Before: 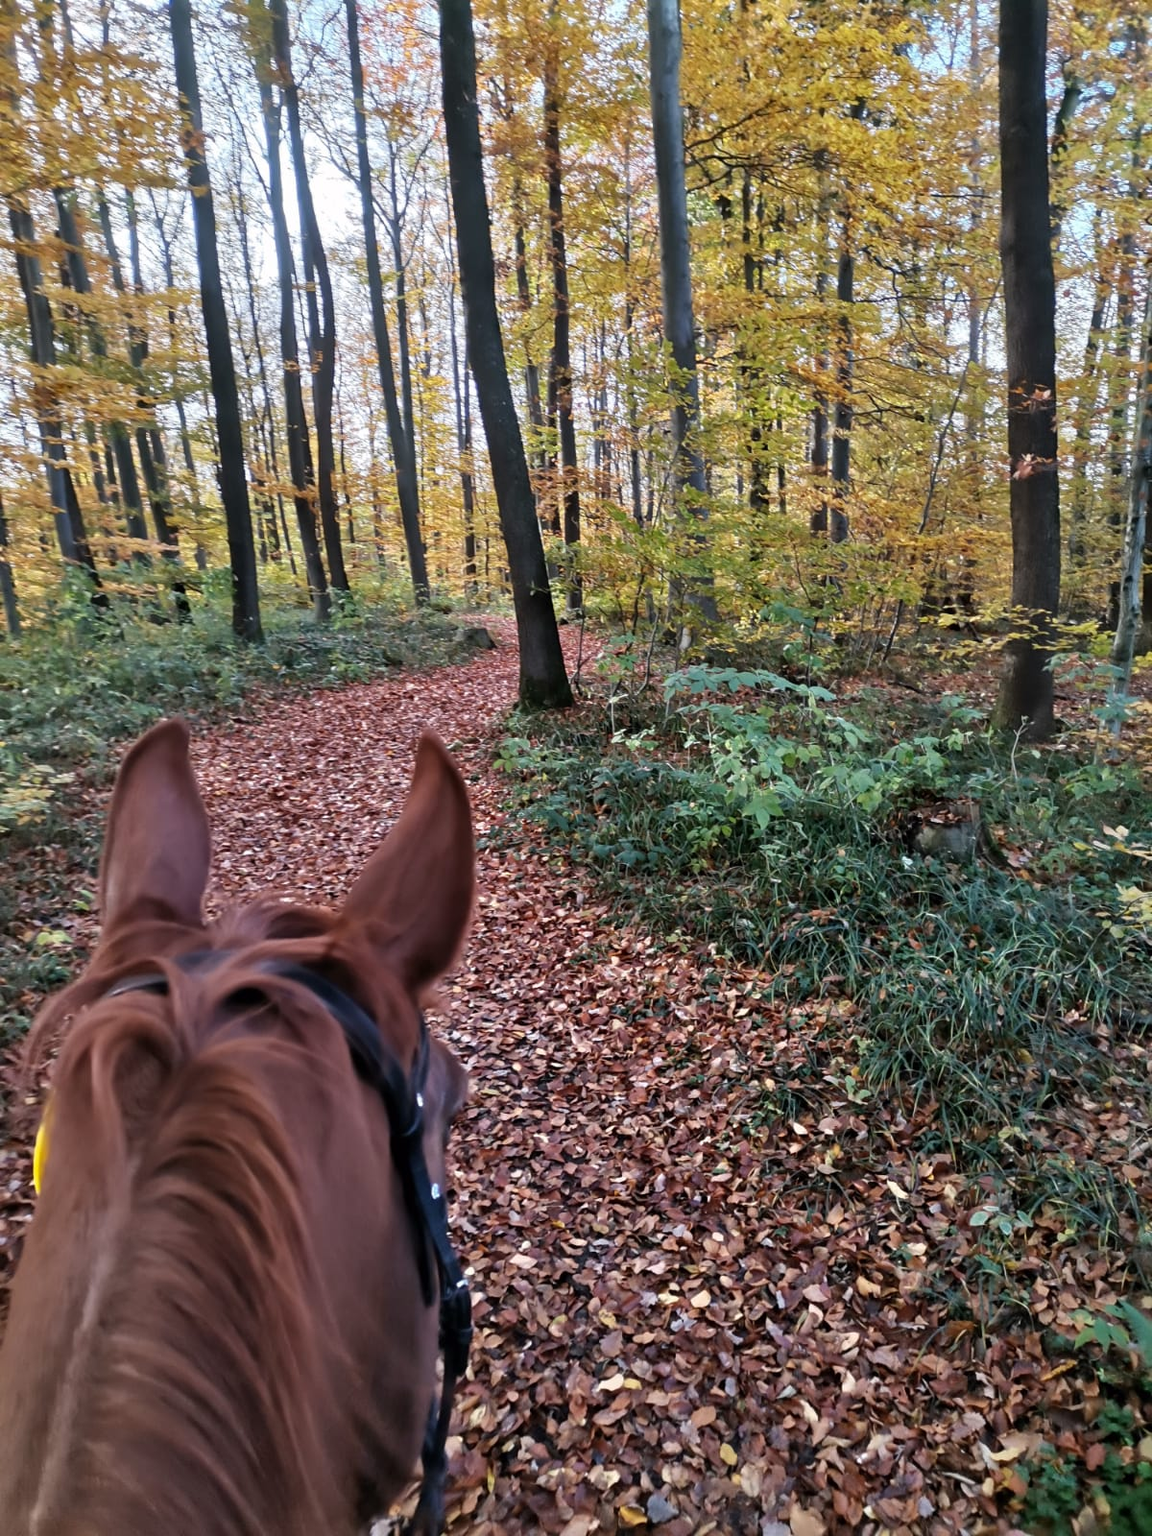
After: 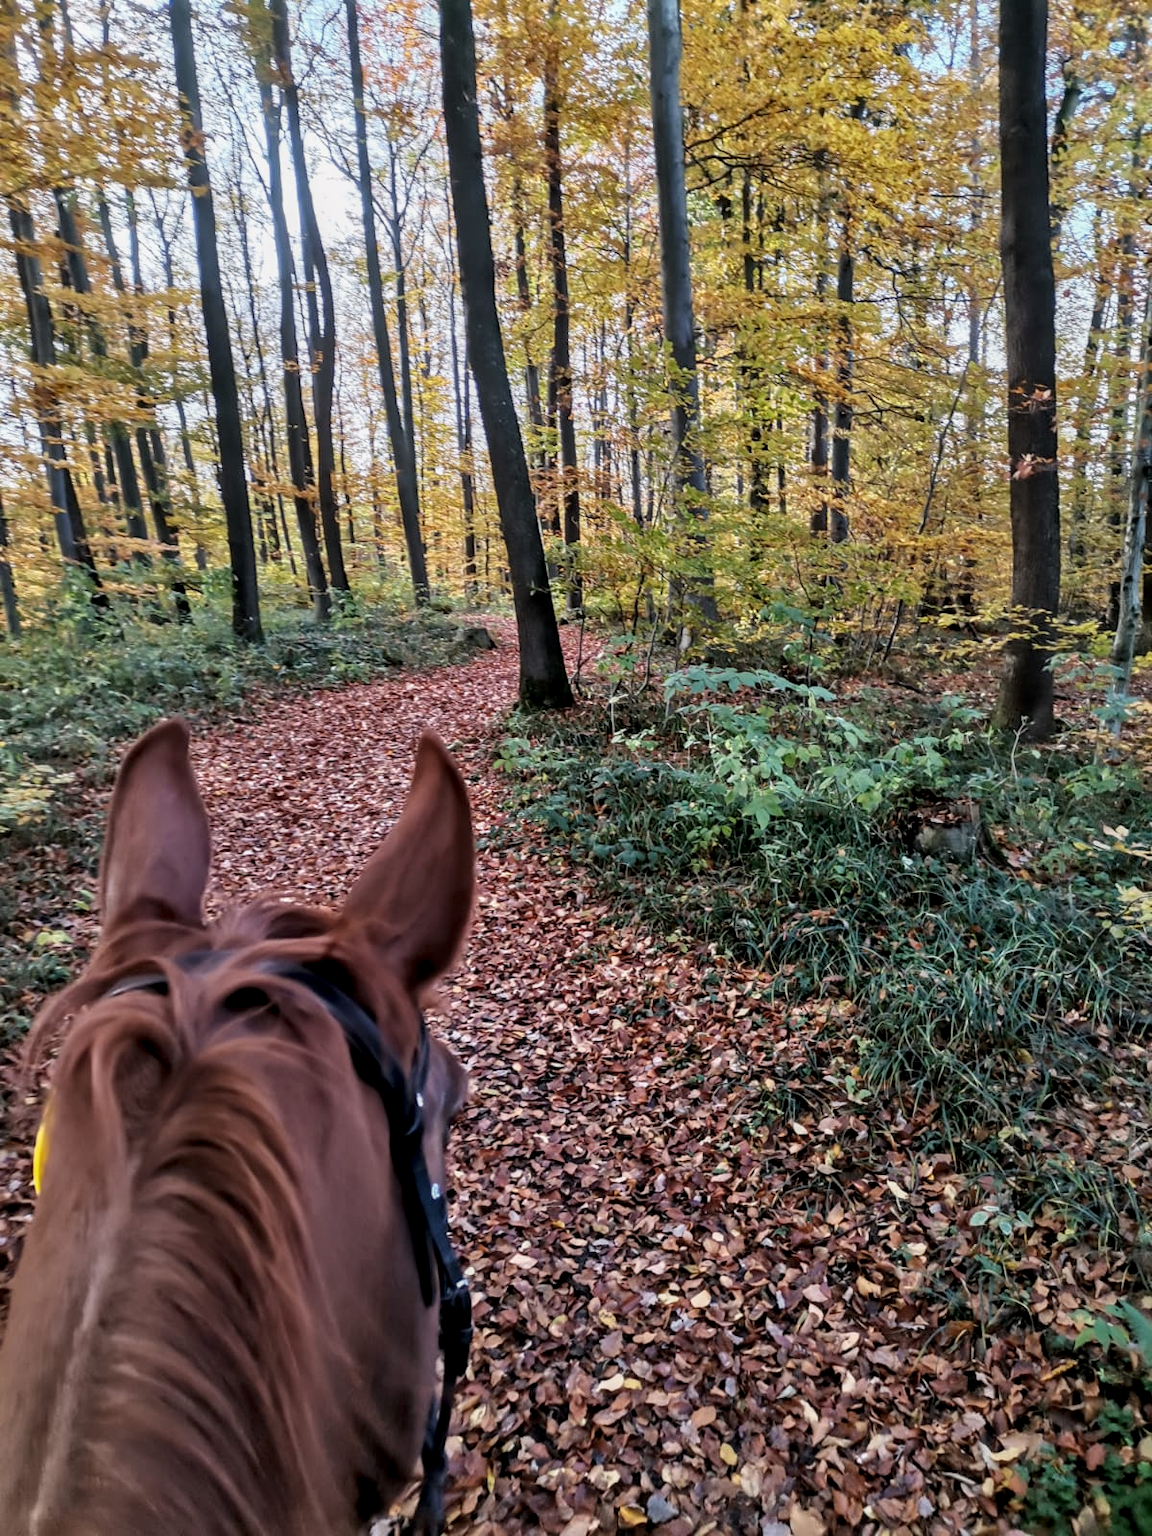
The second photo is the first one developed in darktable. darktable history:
filmic rgb: black relative exposure -11.35 EV, white relative exposure 3.22 EV, hardness 6.76, color science v6 (2022)
local contrast: detail 130%
